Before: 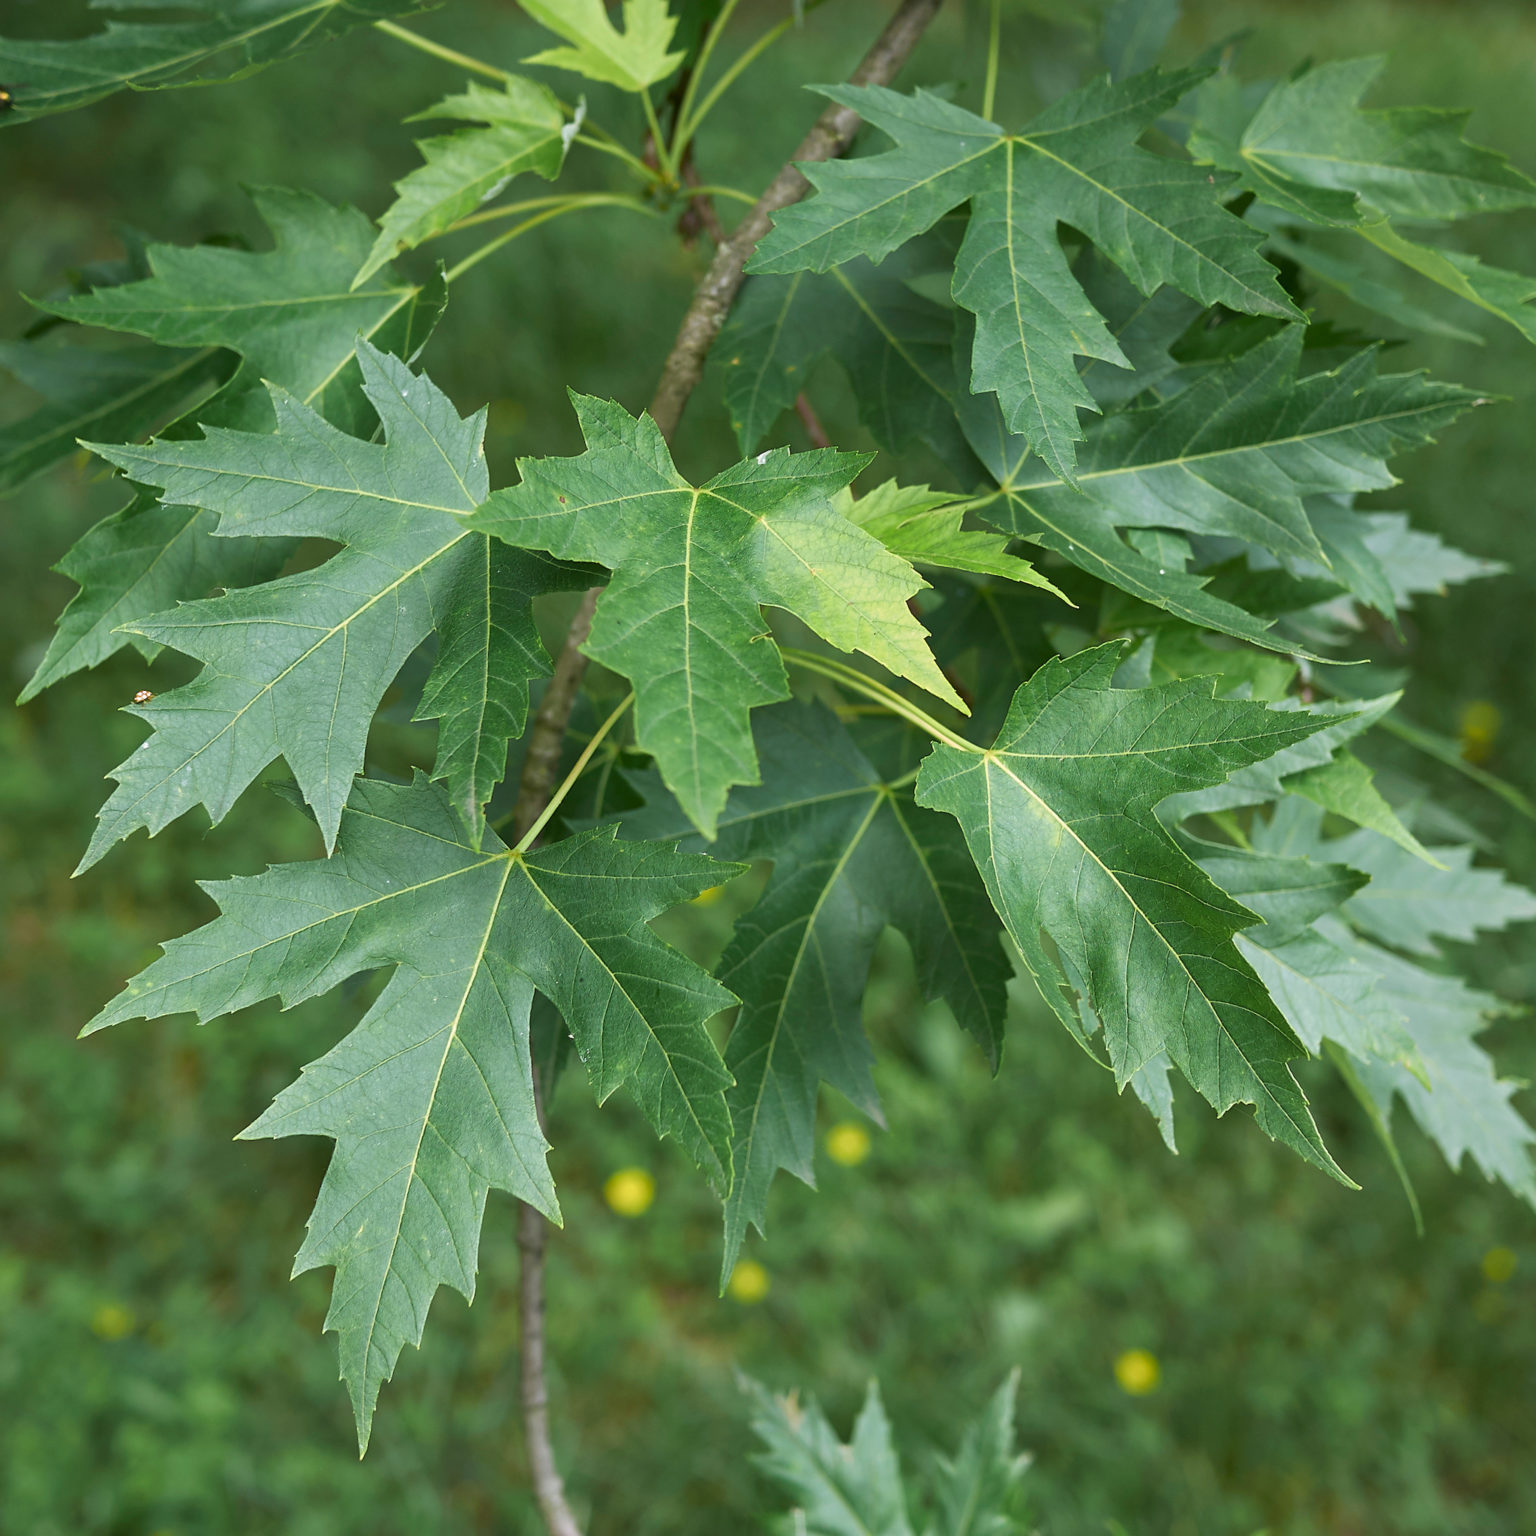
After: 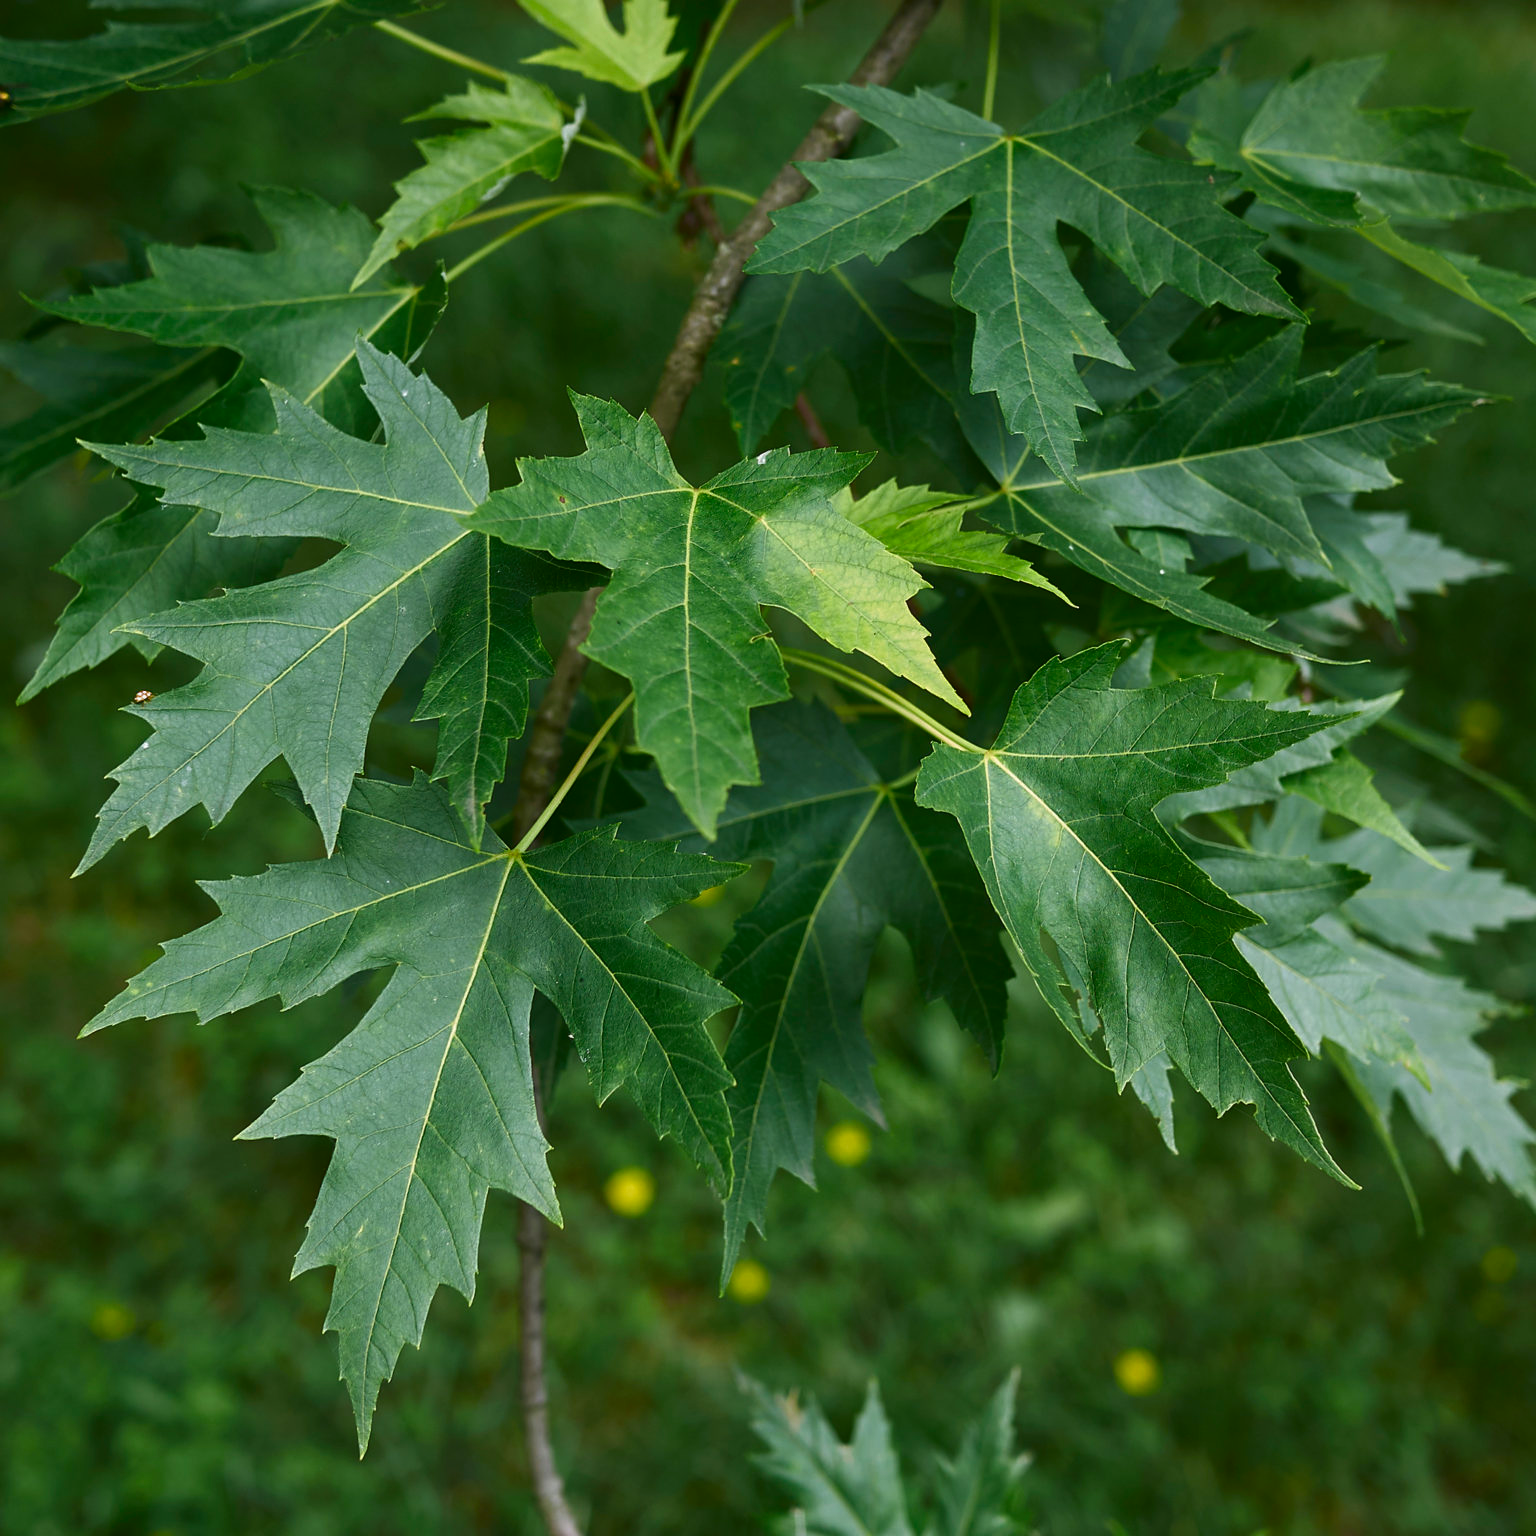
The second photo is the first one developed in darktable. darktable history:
shadows and highlights: shadows -21.18, highlights 99.03, soften with gaussian
contrast brightness saturation: brightness -0.206, saturation 0.083
